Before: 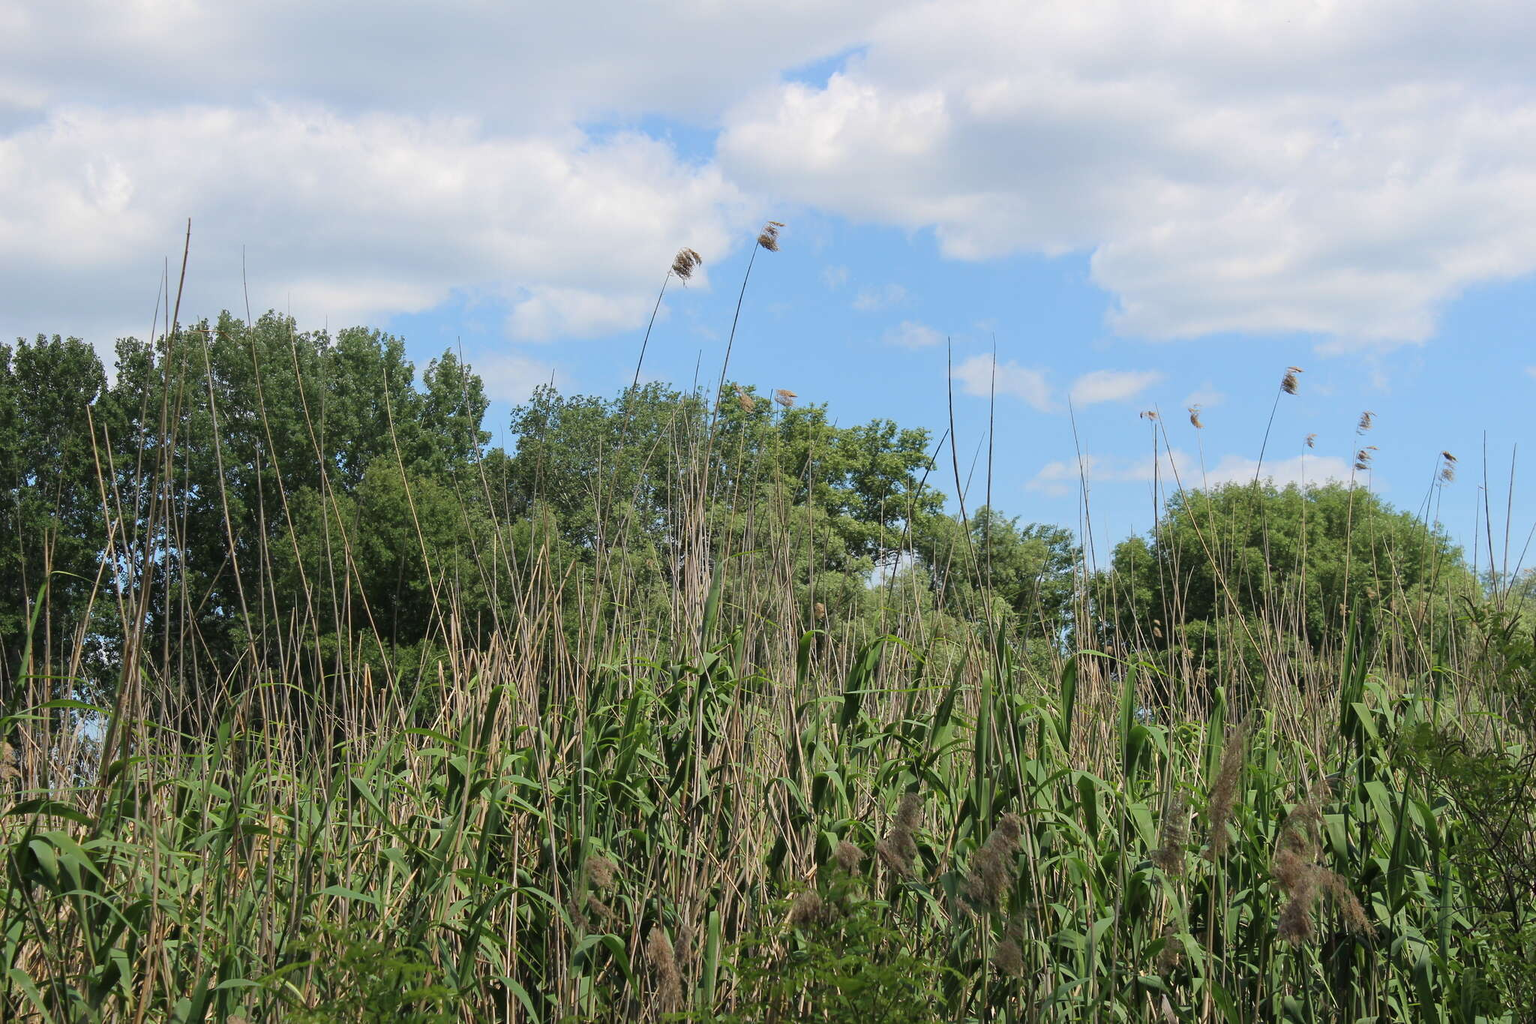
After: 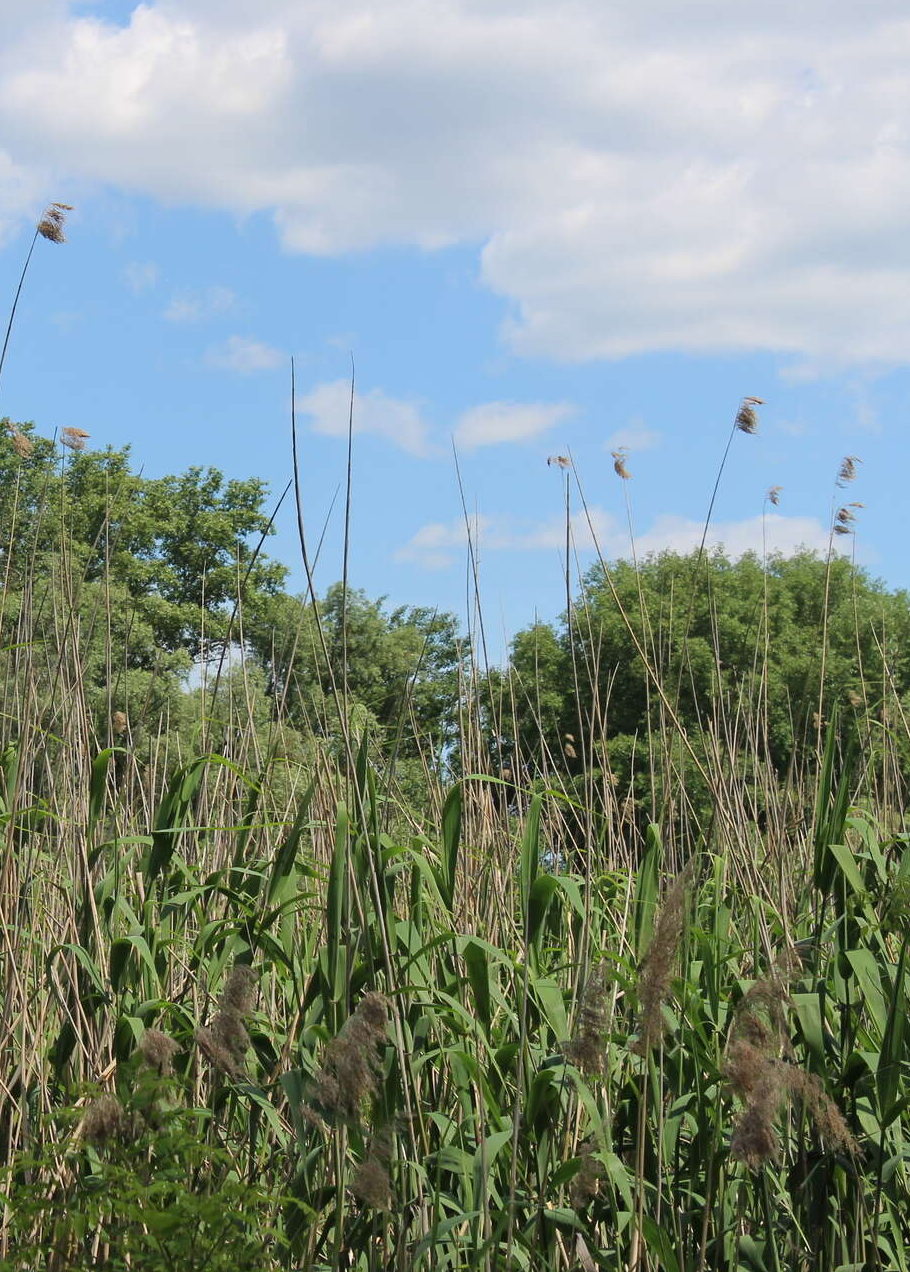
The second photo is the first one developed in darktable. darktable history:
crop: left 47.529%, top 6.775%, right 8.025%
